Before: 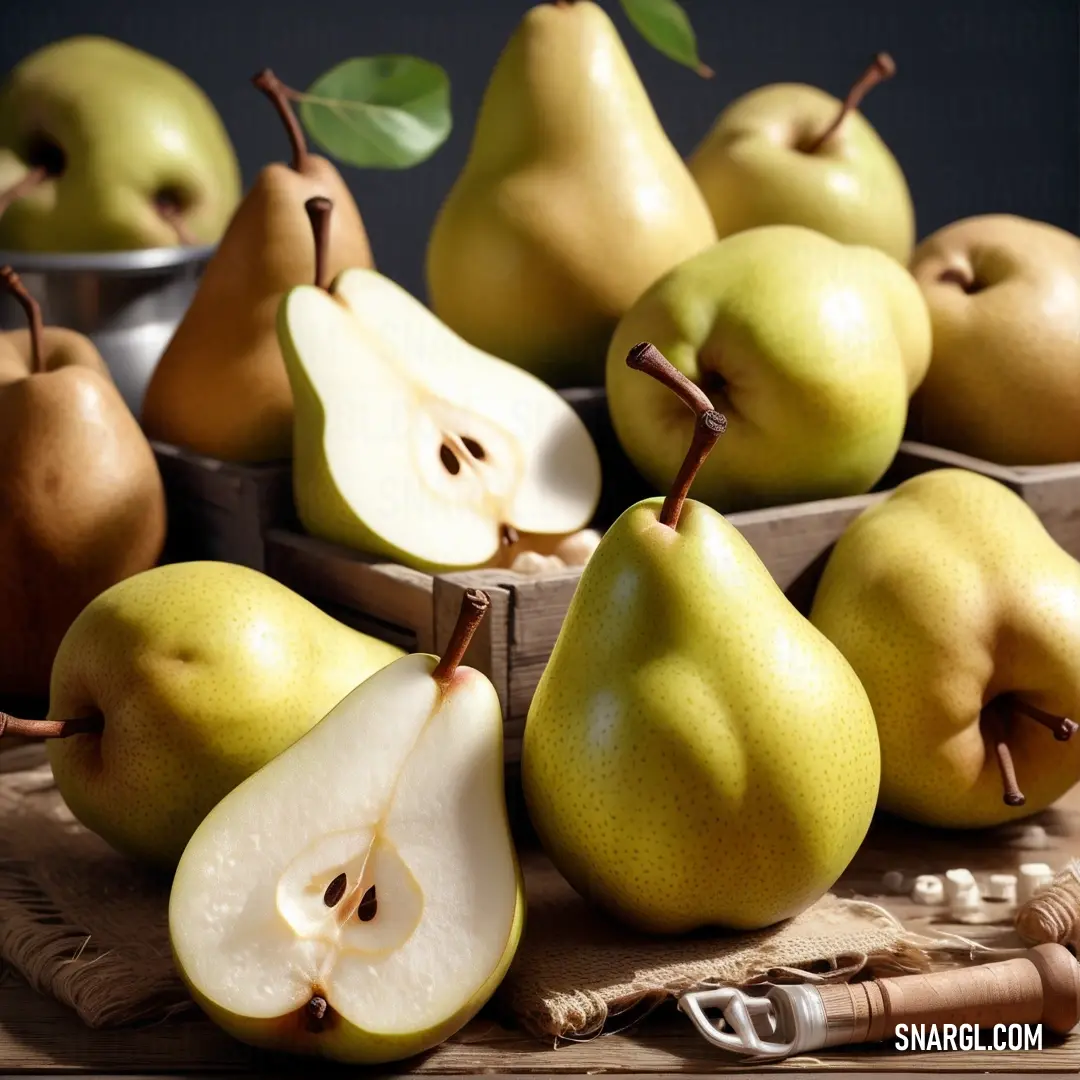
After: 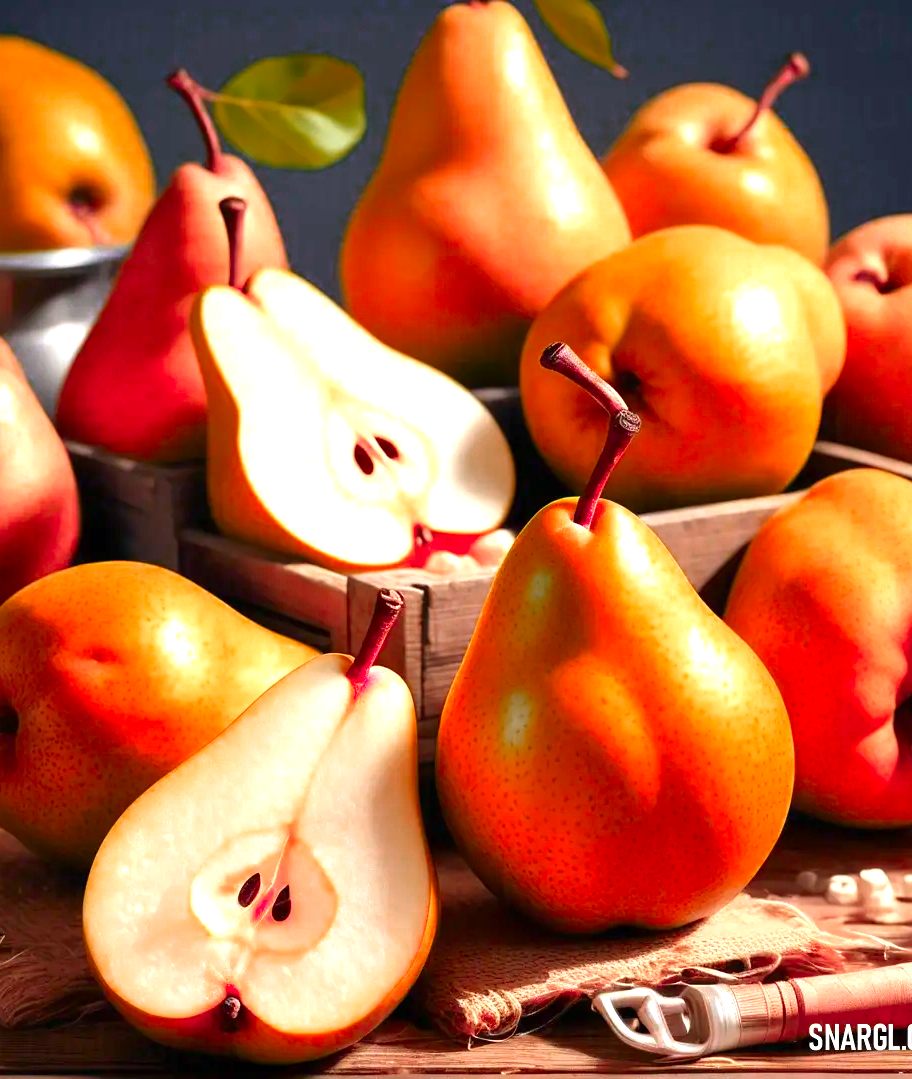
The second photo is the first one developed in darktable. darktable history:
color zones: curves: ch0 [(0.473, 0.374) (0.742, 0.784)]; ch1 [(0.354, 0.737) (0.742, 0.705)]; ch2 [(0.318, 0.421) (0.758, 0.532)], mix 100.43%
exposure: black level correction 0, exposure 0.7 EV, compensate highlight preservation false
crop: left 8.021%, right 7.493%
contrast brightness saturation: saturation -0.039
